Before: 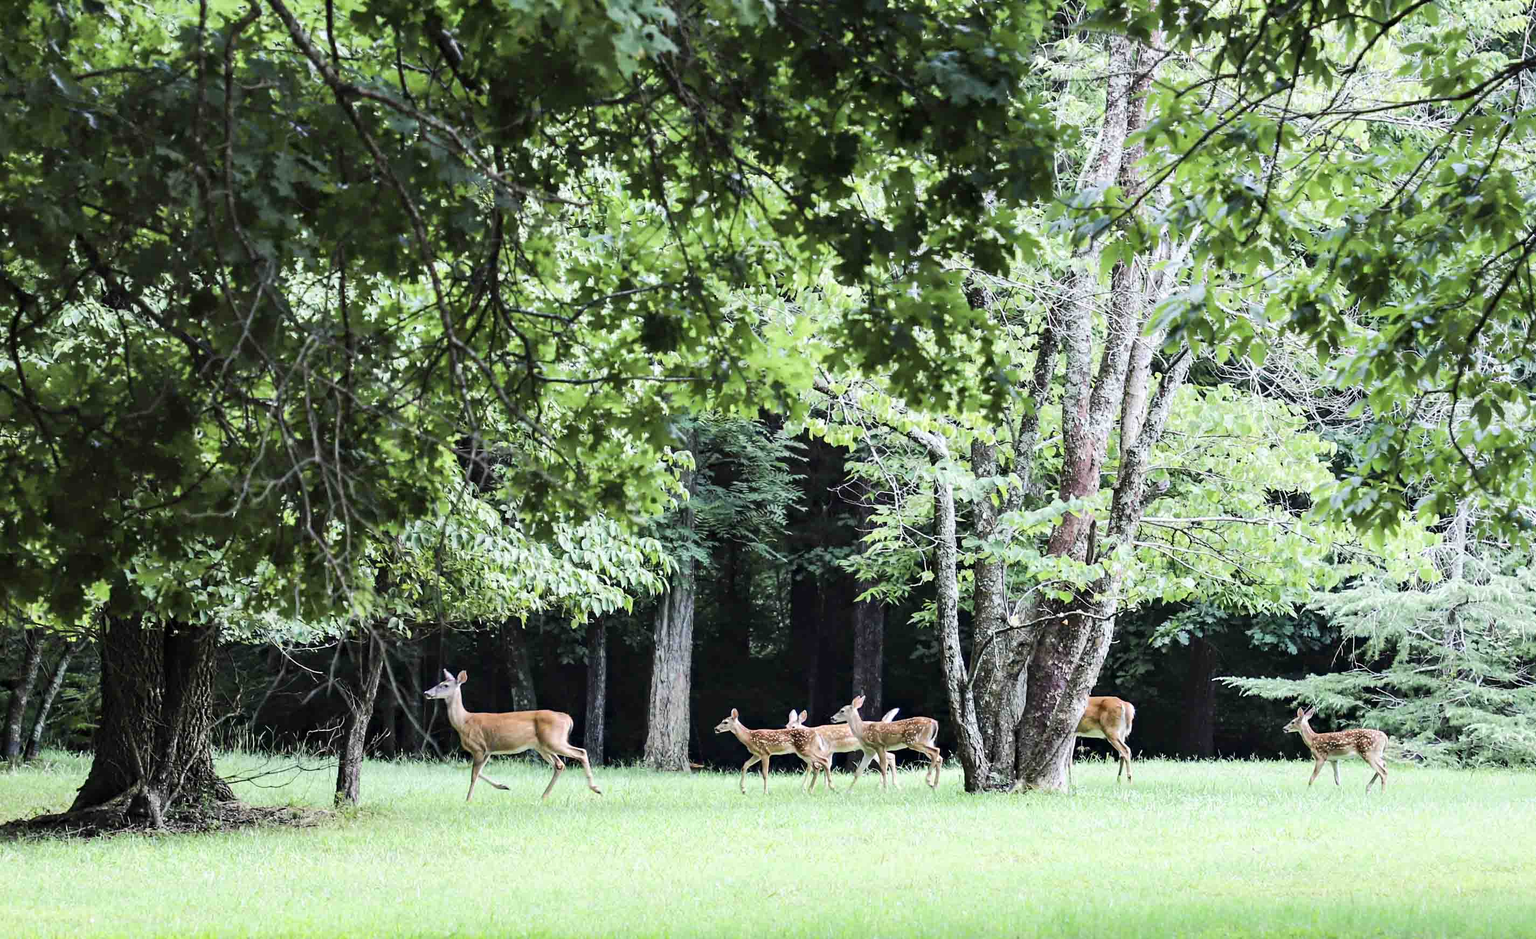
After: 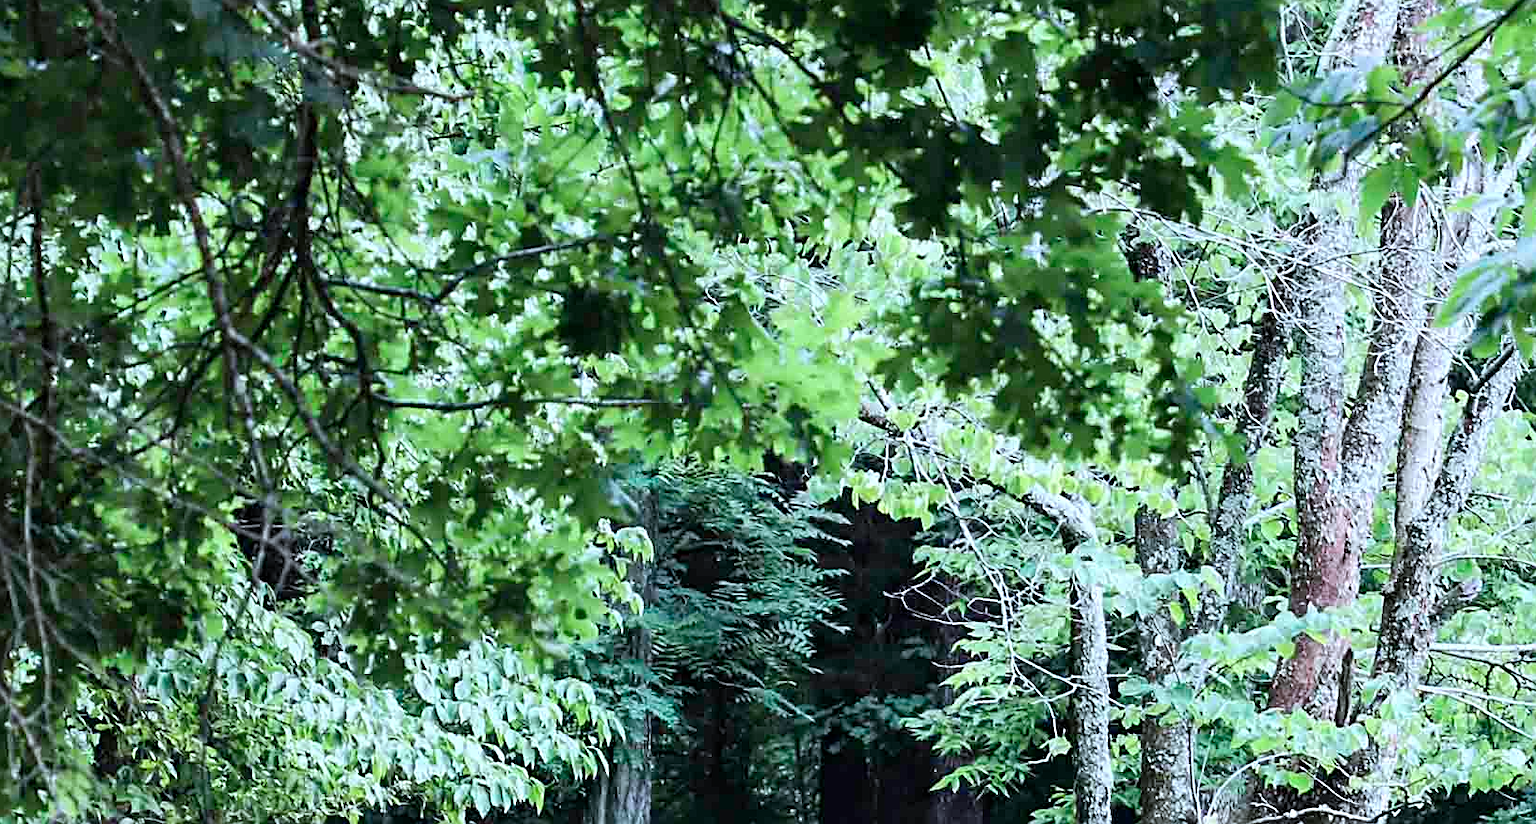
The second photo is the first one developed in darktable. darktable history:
color calibration: illuminant custom, x 0.368, y 0.373, temperature 4344.27 K
crop: left 20.929%, top 15.881%, right 21.793%, bottom 33.804%
haze removal: strength 0.008, distance 0.249, compatibility mode true
sharpen: on, module defaults
